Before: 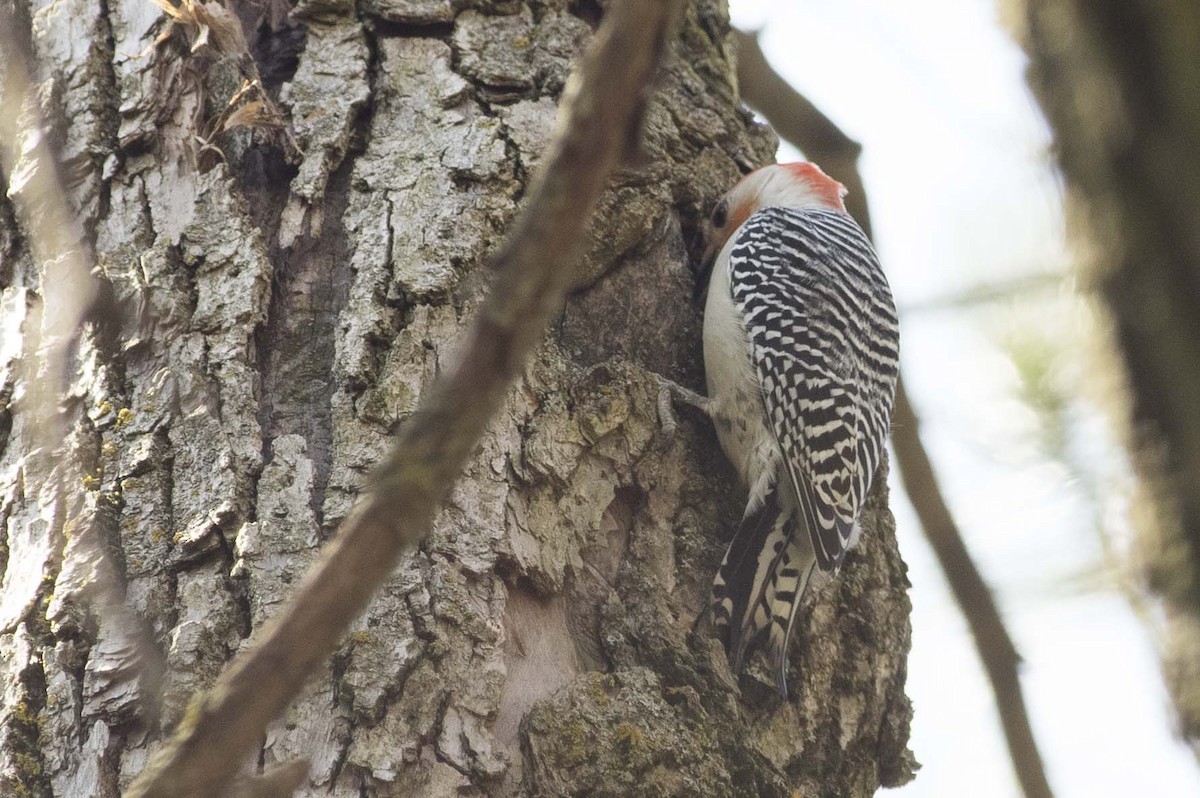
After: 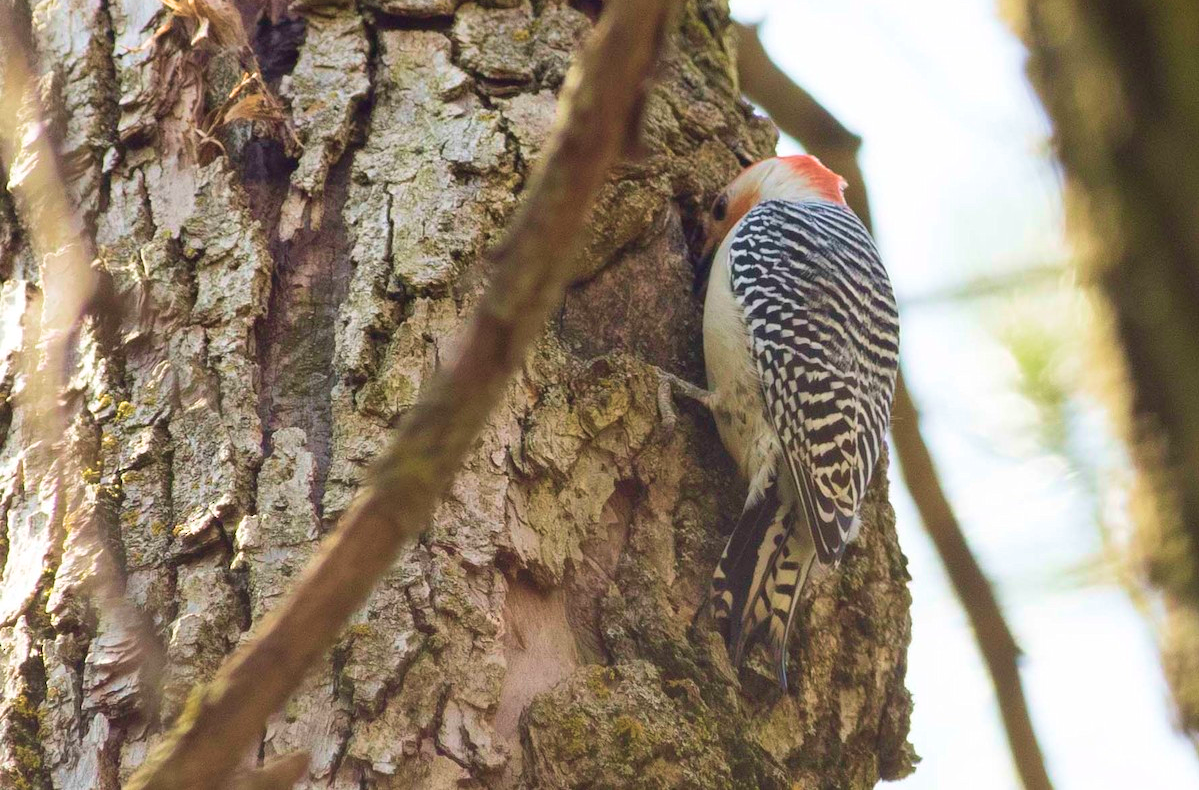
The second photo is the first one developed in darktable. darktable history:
crop: top 0.935%, right 0.032%
tone equalizer: edges refinement/feathering 500, mask exposure compensation -1.57 EV, preserve details no
velvia: strength 75%
